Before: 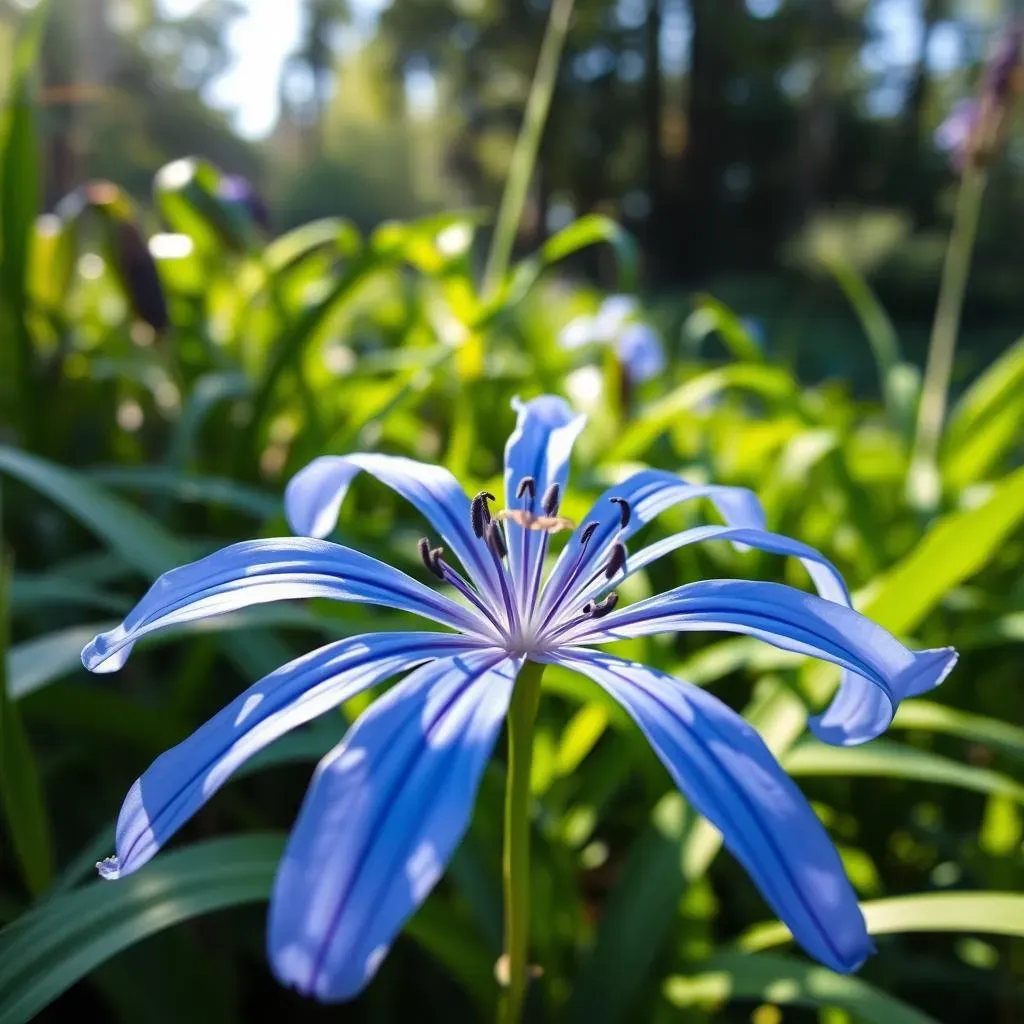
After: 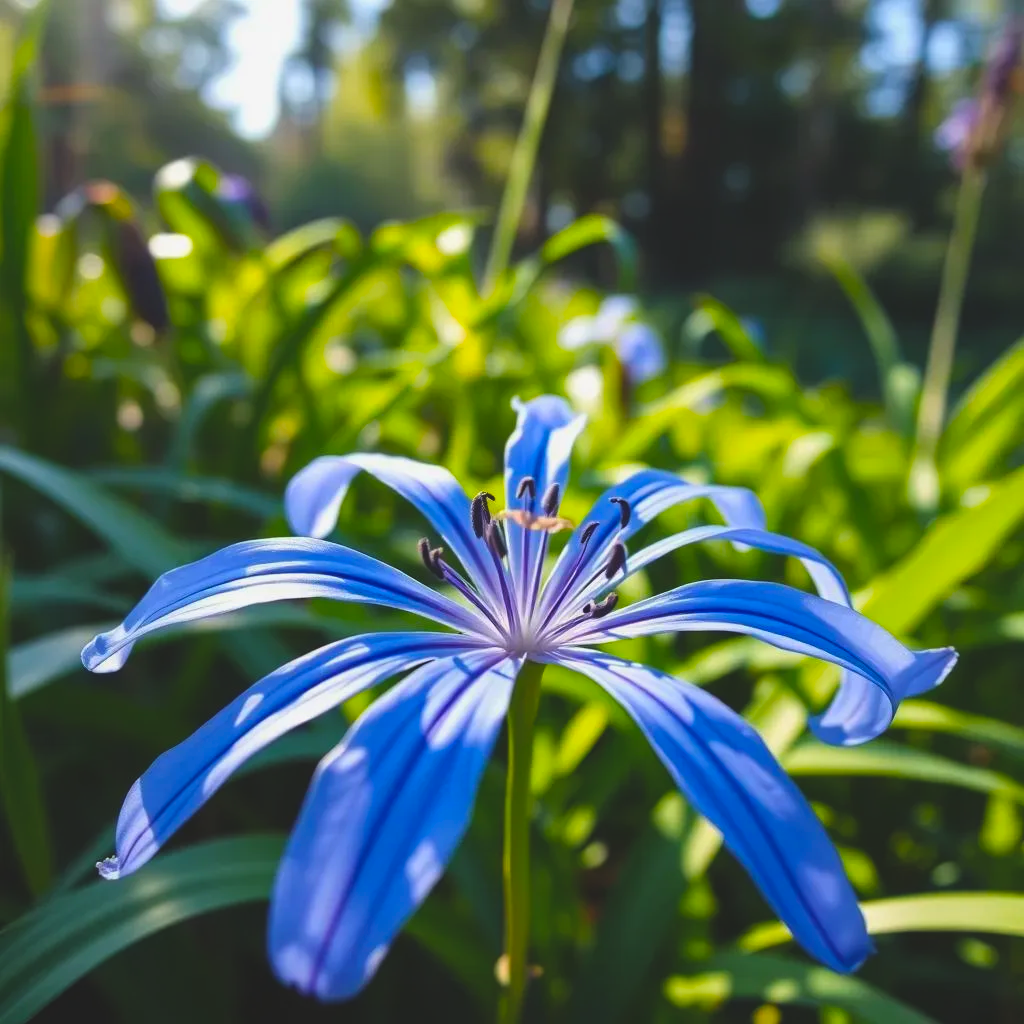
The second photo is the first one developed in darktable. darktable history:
exposure: black level correction -0.015, exposure -0.125 EV, compensate highlight preservation false
color balance rgb: perceptual saturation grading › global saturation 25%, global vibrance 20%
